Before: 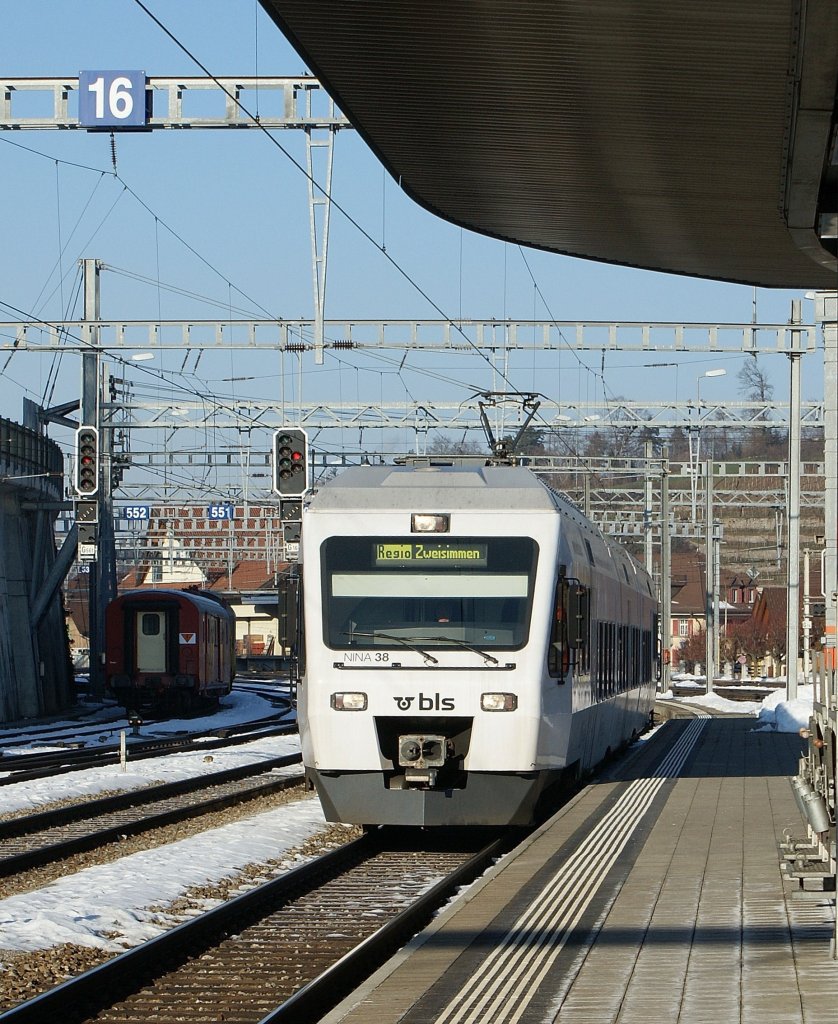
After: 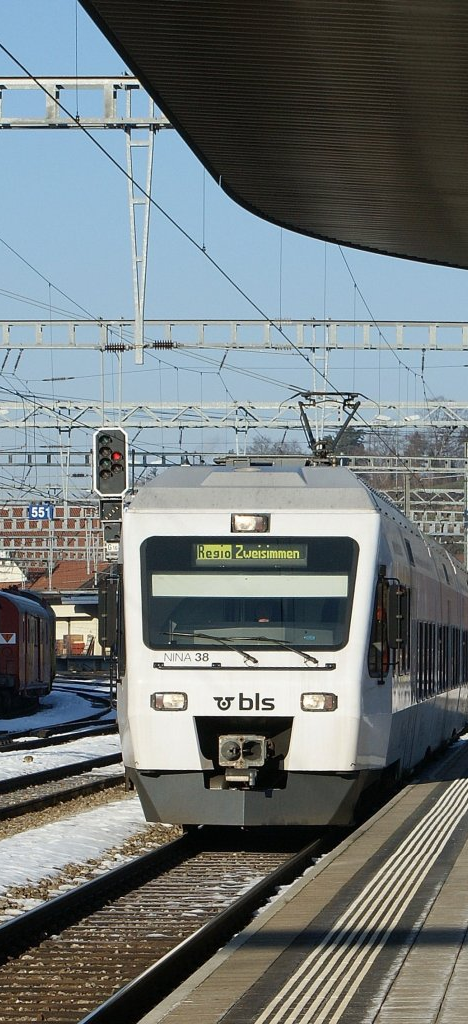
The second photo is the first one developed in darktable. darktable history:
crop: left 21.564%, right 22.581%
